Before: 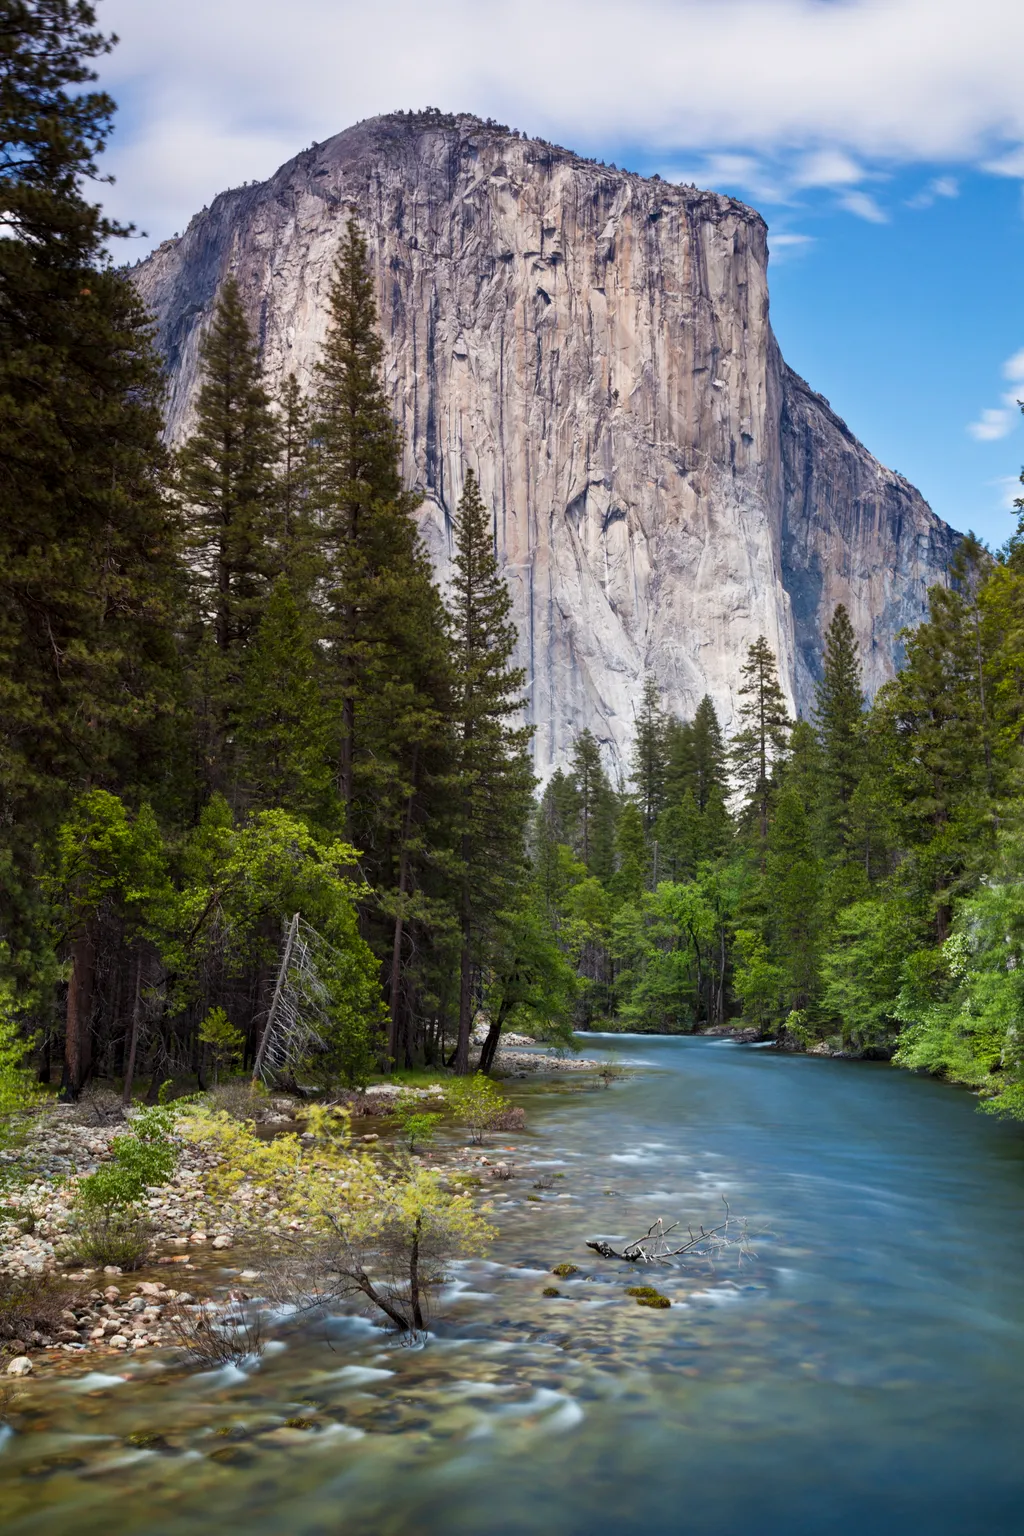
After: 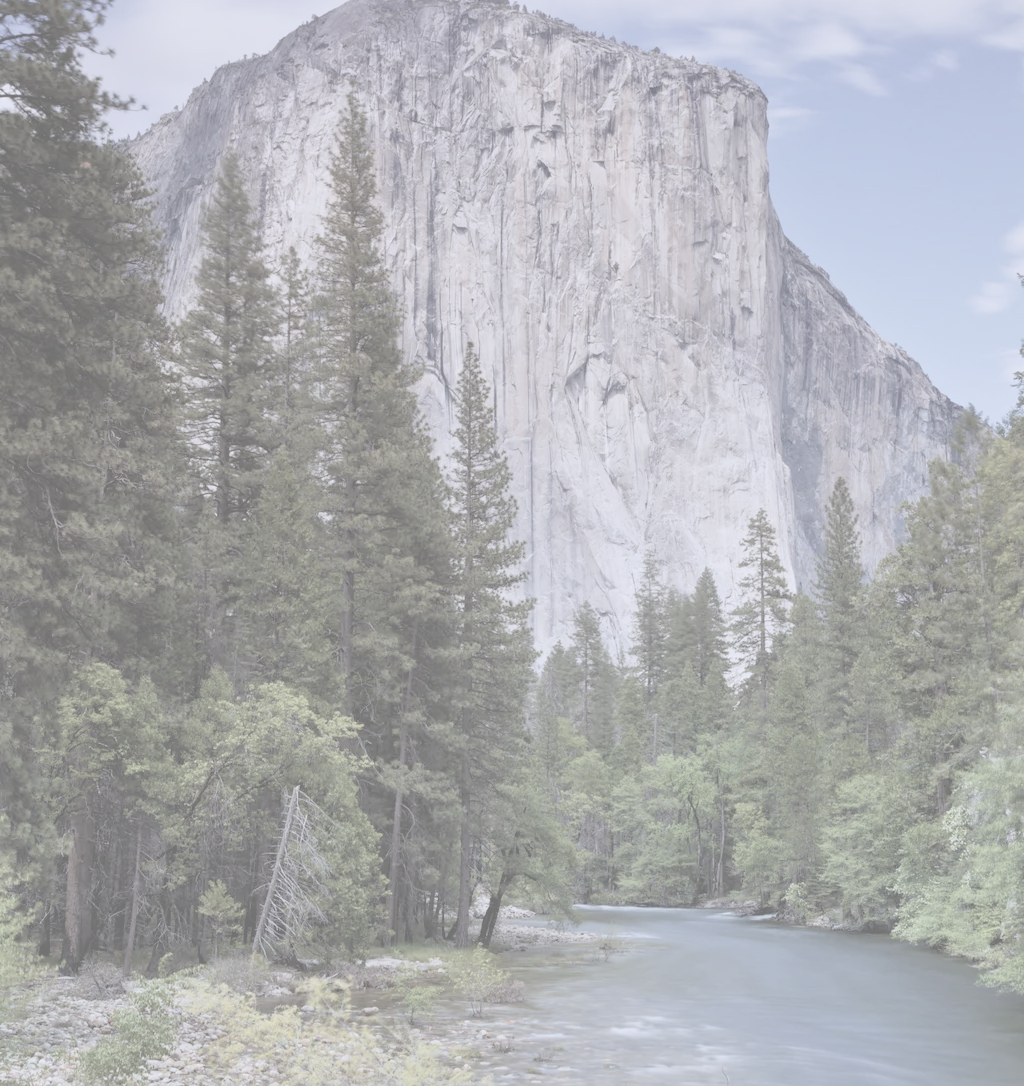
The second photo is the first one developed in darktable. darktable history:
contrast brightness saturation: contrast -0.32, brightness 0.75, saturation -0.78
crop and rotate: top 8.293%, bottom 20.996%
color calibration: illuminant as shot in camera, x 0.379, y 0.396, temperature 4138.76 K
